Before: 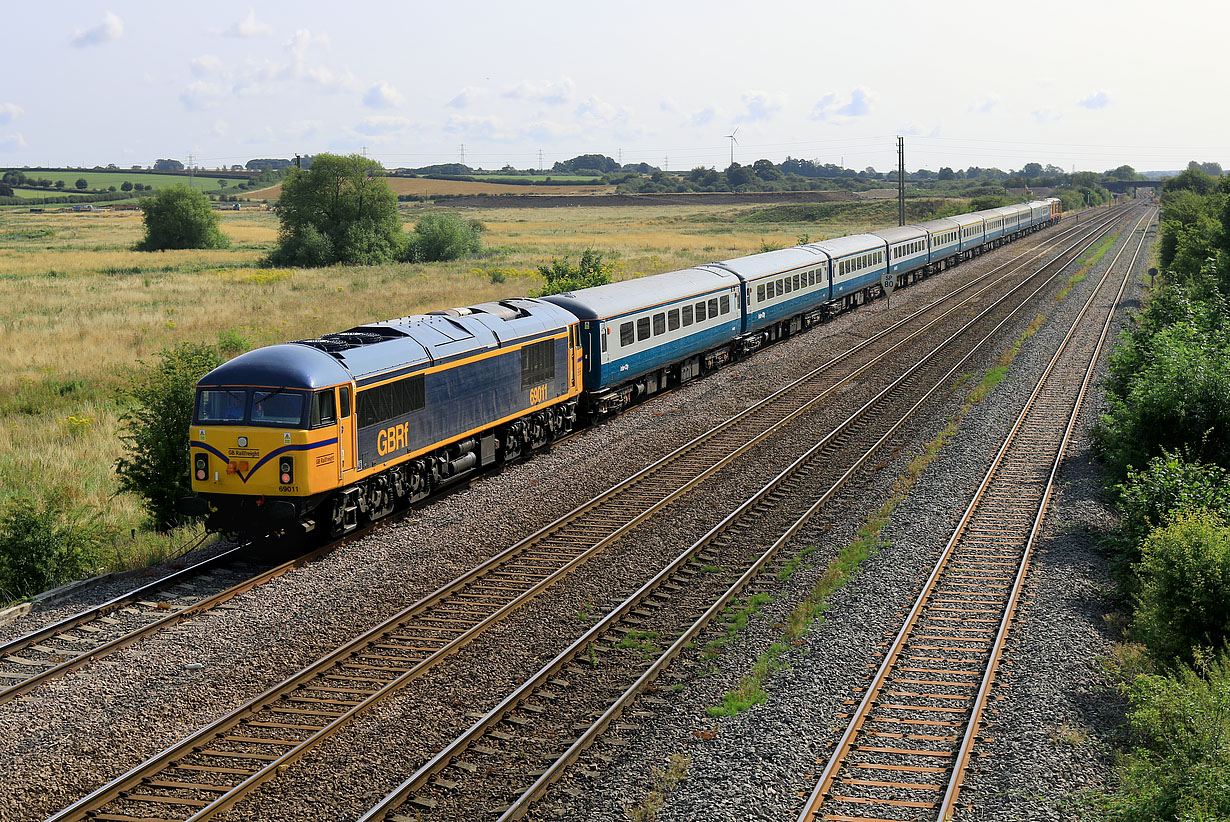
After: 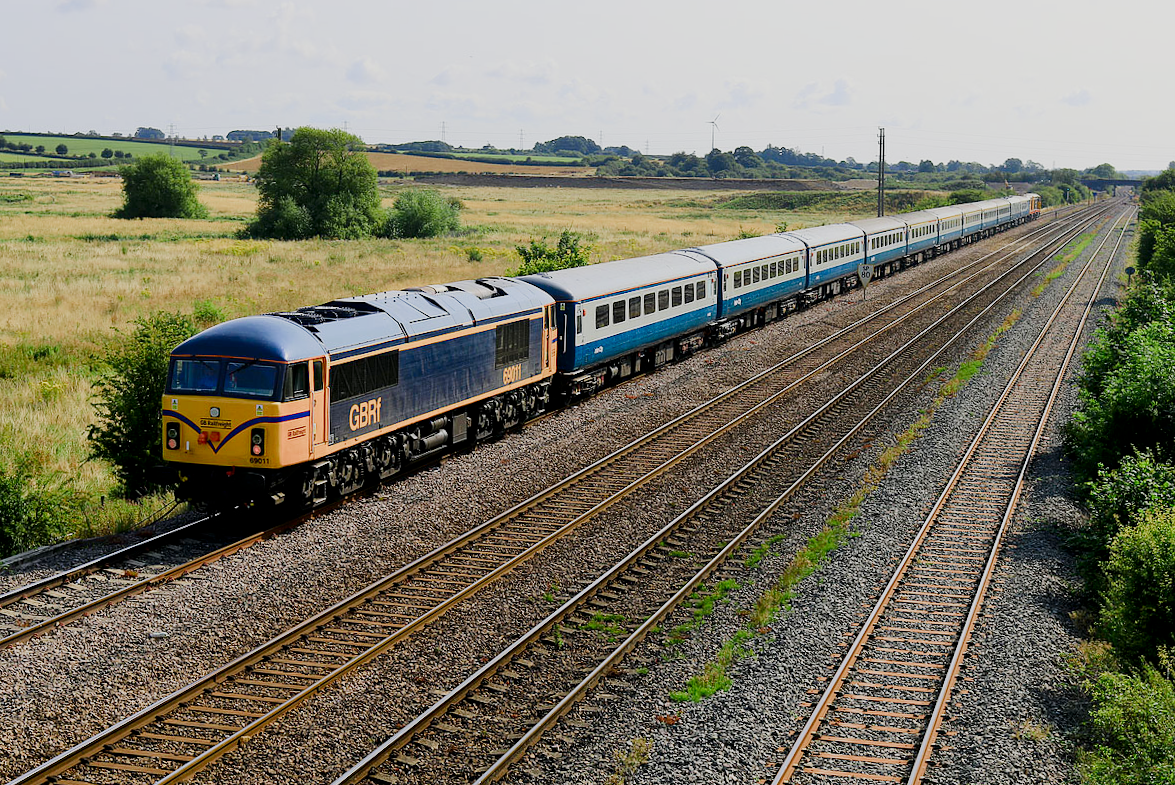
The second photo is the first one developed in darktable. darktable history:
contrast brightness saturation: brightness -0.246, saturation 0.203
crop and rotate: angle -1.78°
exposure: black level correction 0.001, exposure 0.963 EV, compensate highlight preservation false
filmic rgb: black relative exposure -7.65 EV, white relative exposure 4.56 EV, hardness 3.61, contrast 1.06, color science v5 (2021), contrast in shadows safe, contrast in highlights safe
